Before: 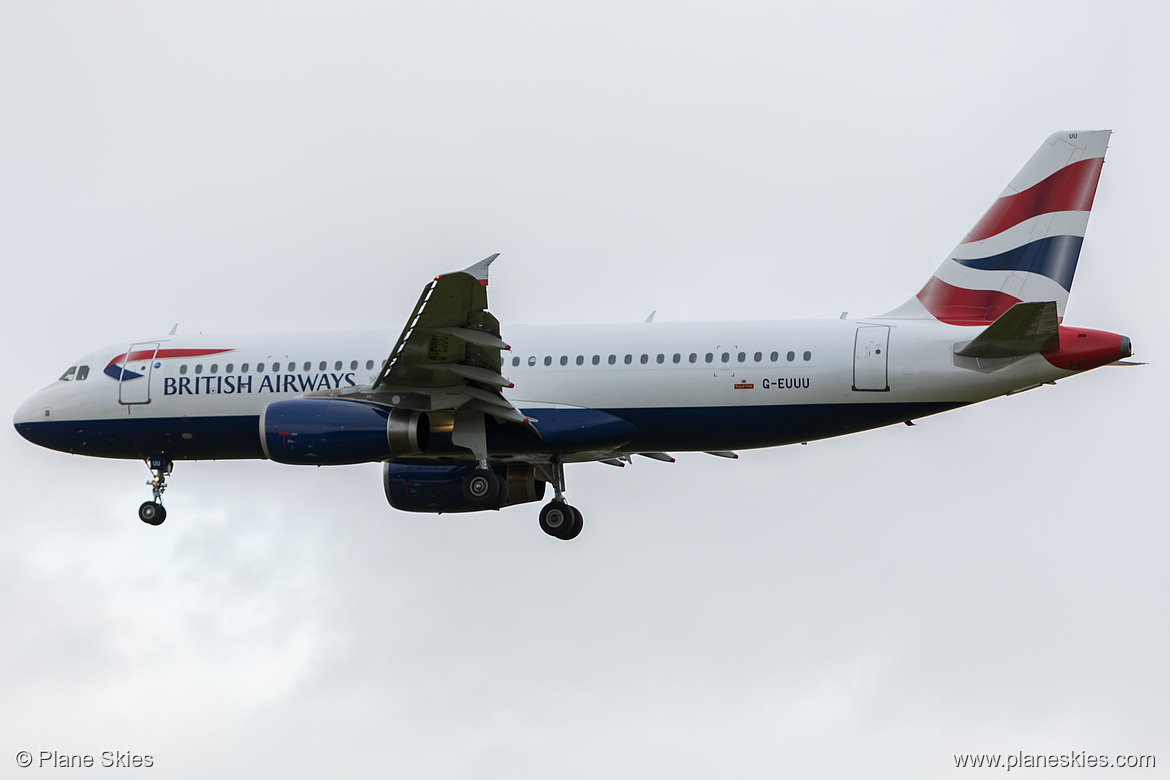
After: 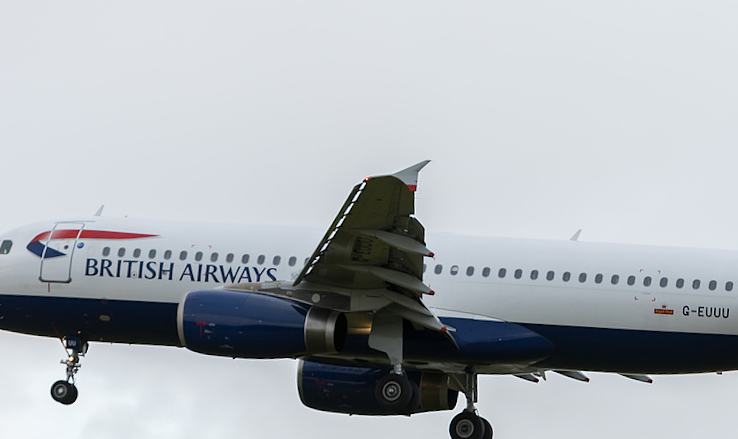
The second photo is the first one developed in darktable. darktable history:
crop and rotate: angle -4.43°, left 1.985%, top 6.801%, right 27.725%, bottom 30.451%
